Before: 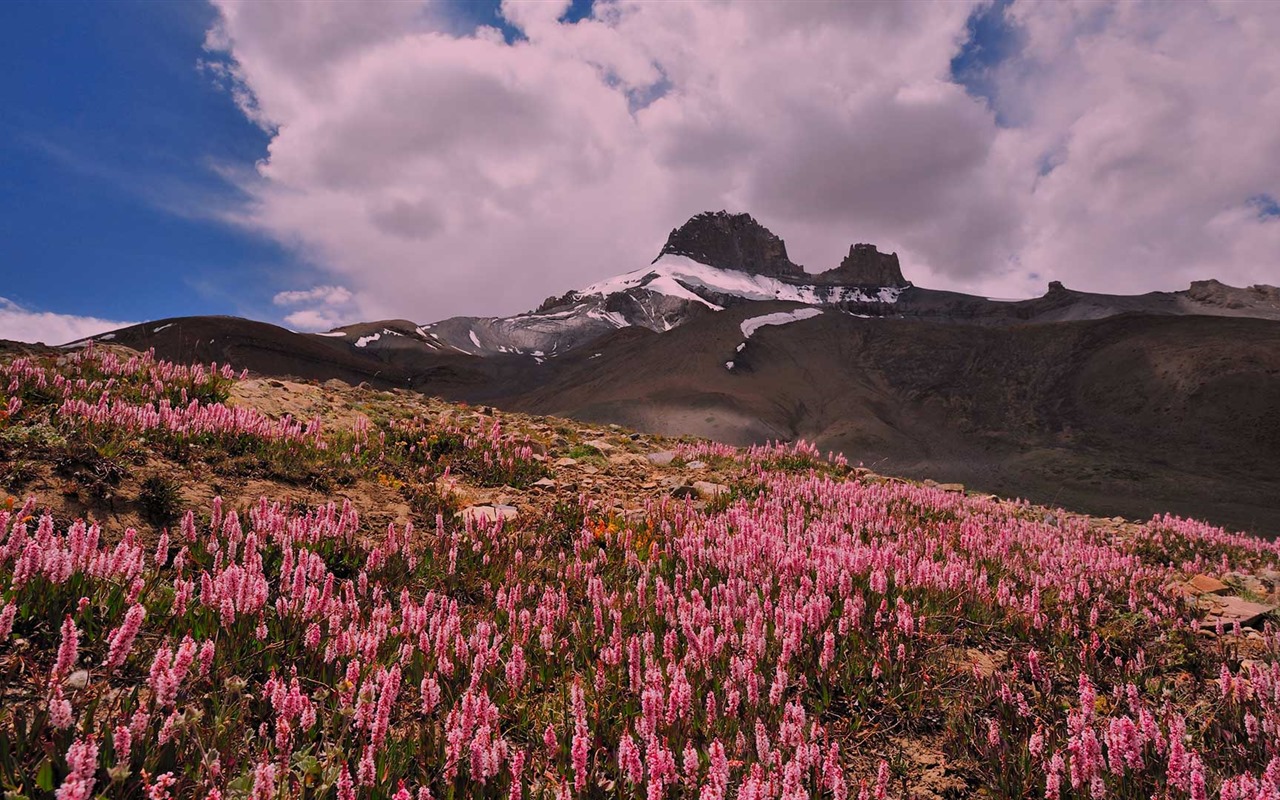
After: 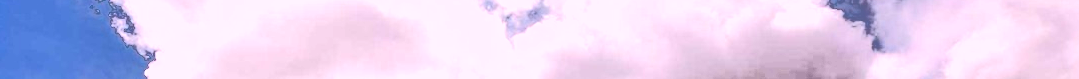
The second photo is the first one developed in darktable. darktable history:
fill light: exposure -0.73 EV, center 0.69, width 2.2
exposure: black level correction 0.001, exposure 1.3 EV, compensate highlight preservation false
crop and rotate: left 9.644%, top 9.491%, right 6.021%, bottom 80.509%
